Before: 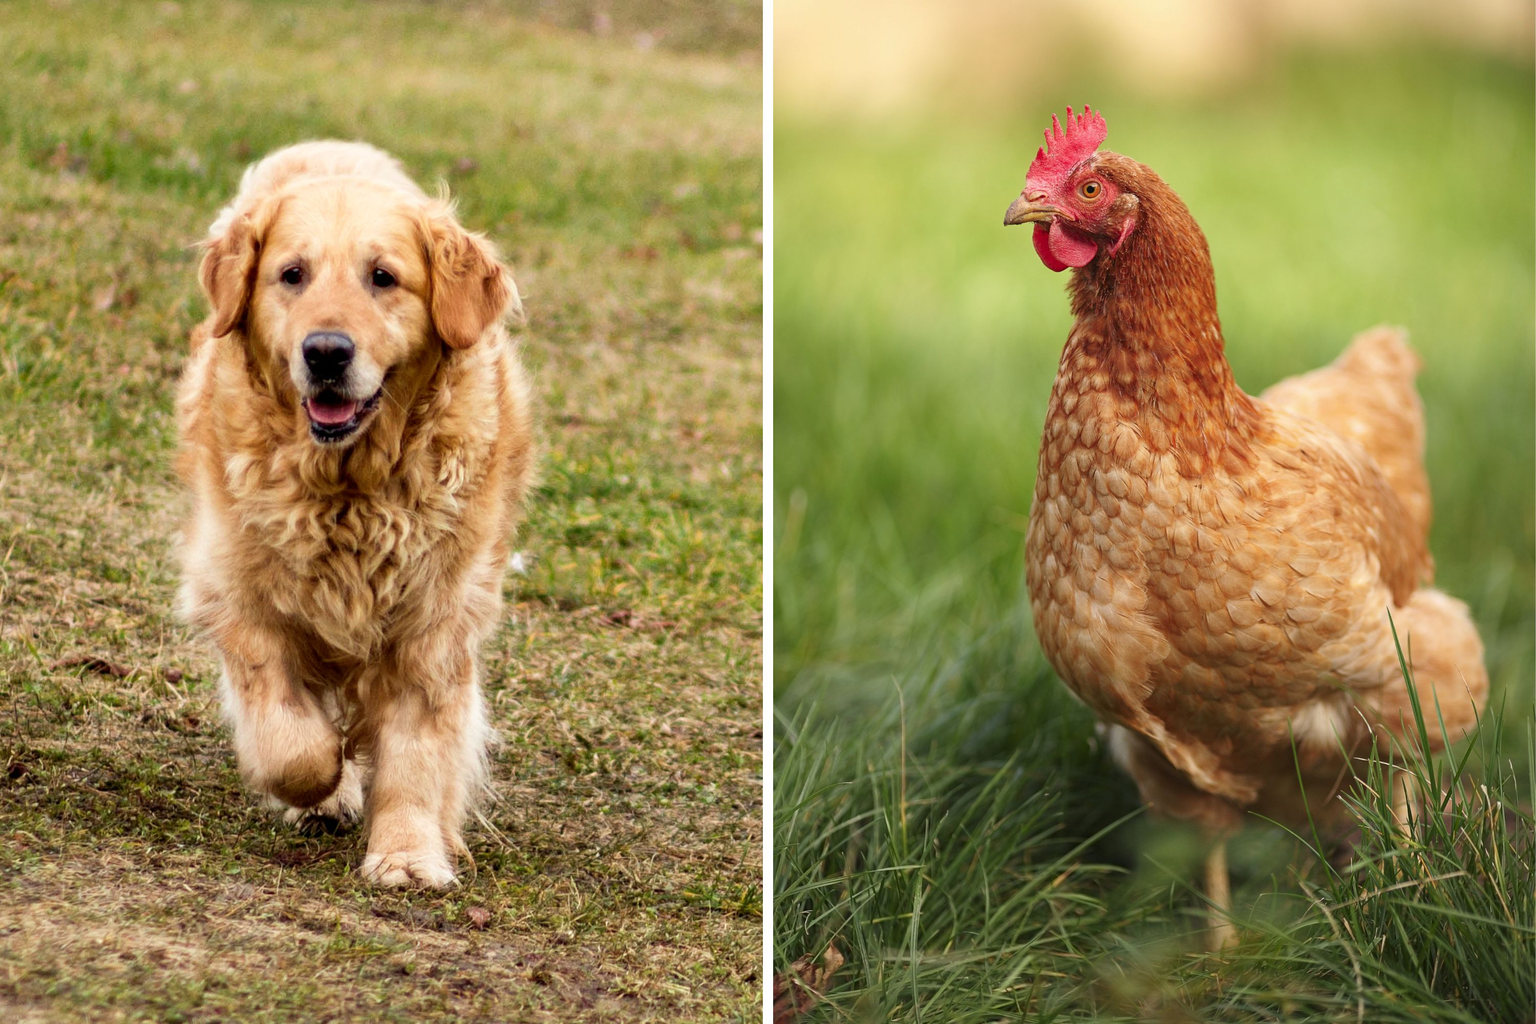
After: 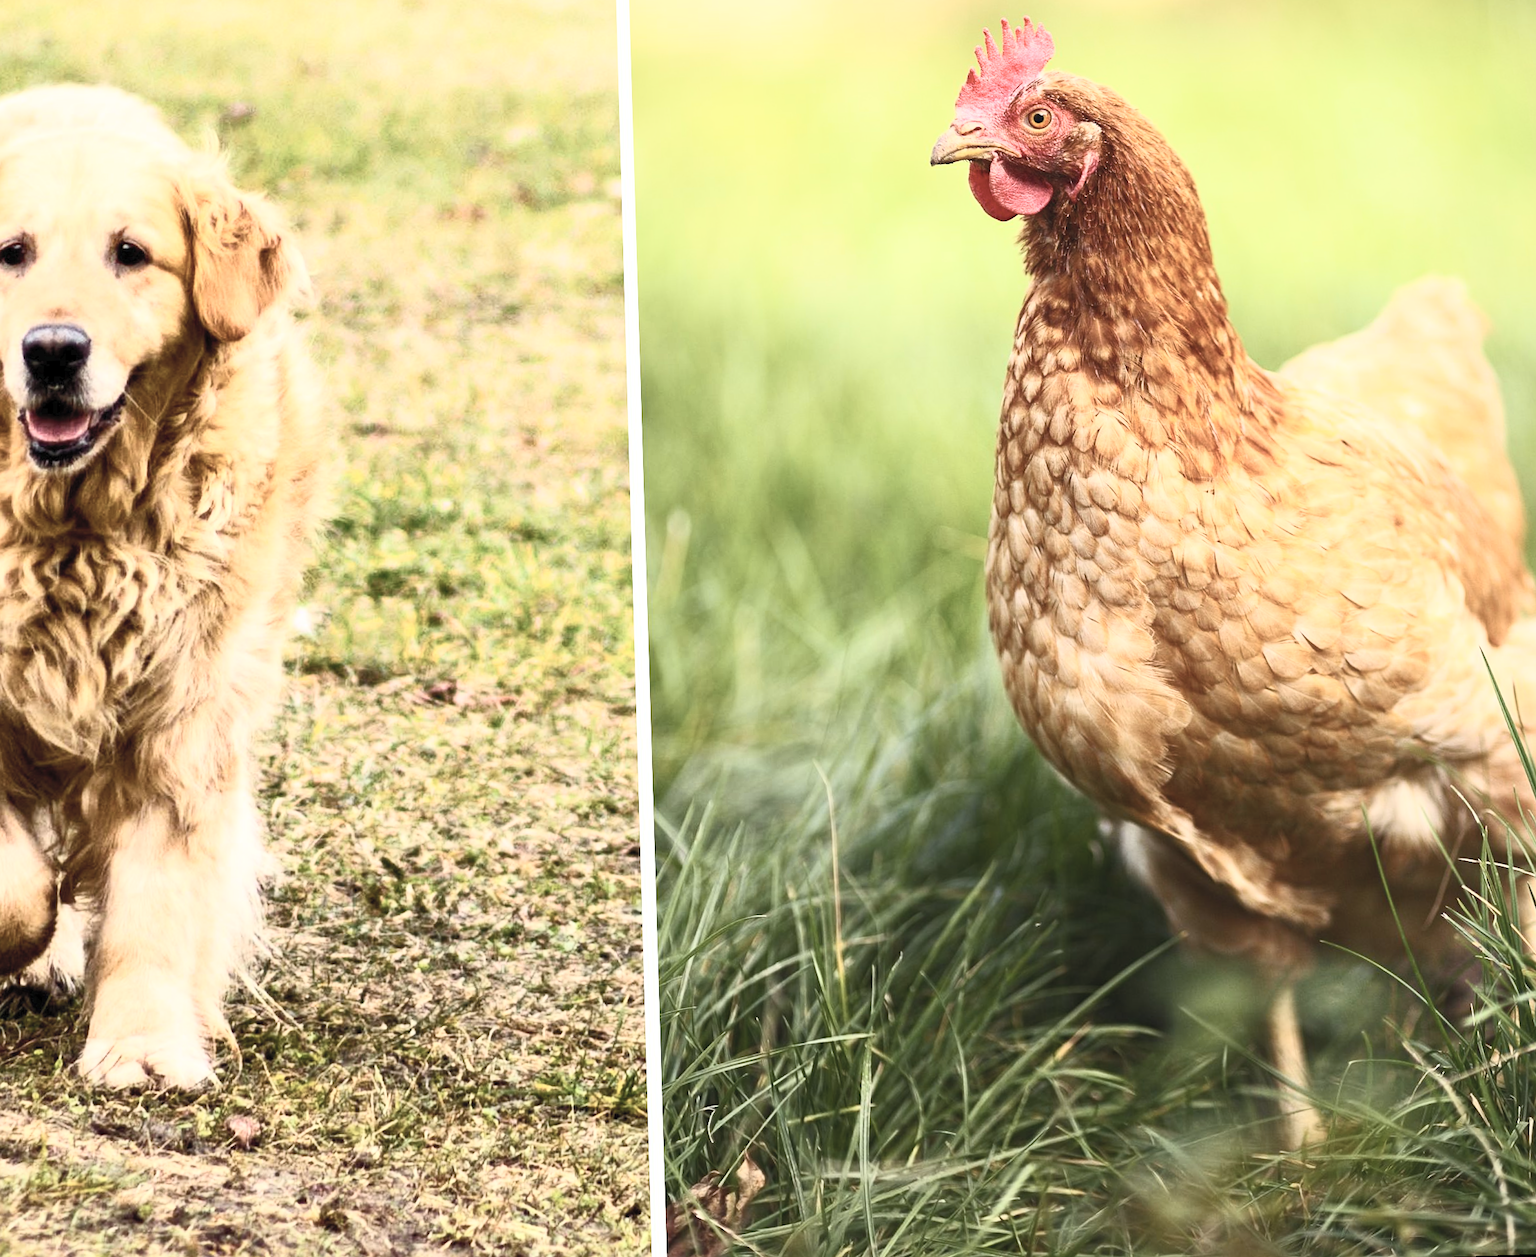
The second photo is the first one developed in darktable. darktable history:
color balance rgb: perceptual saturation grading › global saturation 20%, global vibrance 20%
rotate and perspective: rotation -1.68°, lens shift (vertical) -0.146, crop left 0.049, crop right 0.912, crop top 0.032, crop bottom 0.96
contrast brightness saturation: contrast 0.57, brightness 0.57, saturation -0.34
crop and rotate: left 17.959%, top 5.771%, right 1.742%
